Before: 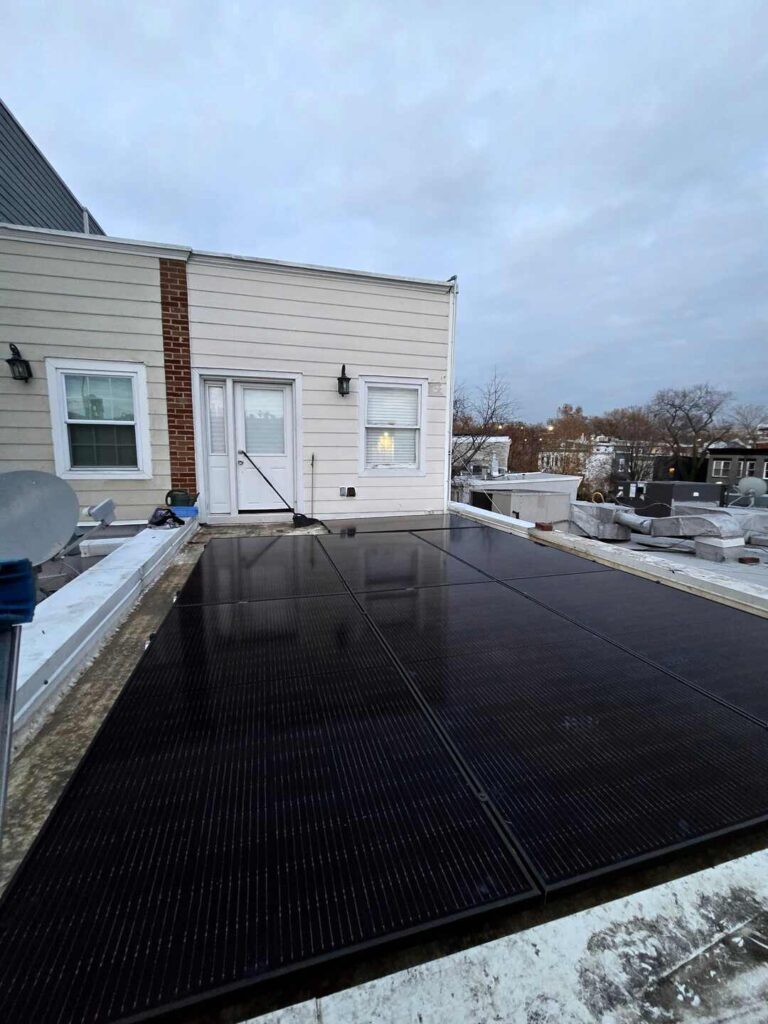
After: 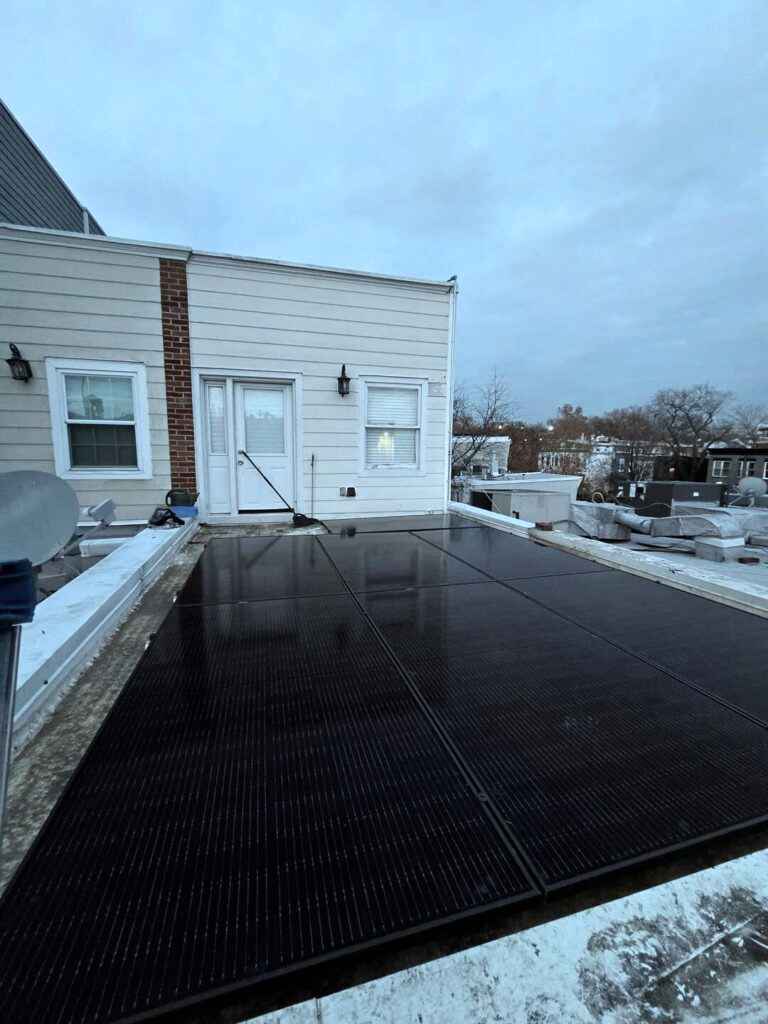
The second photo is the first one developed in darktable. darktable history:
color correction: highlights a* -12.27, highlights b* -17.43, saturation 0.696
